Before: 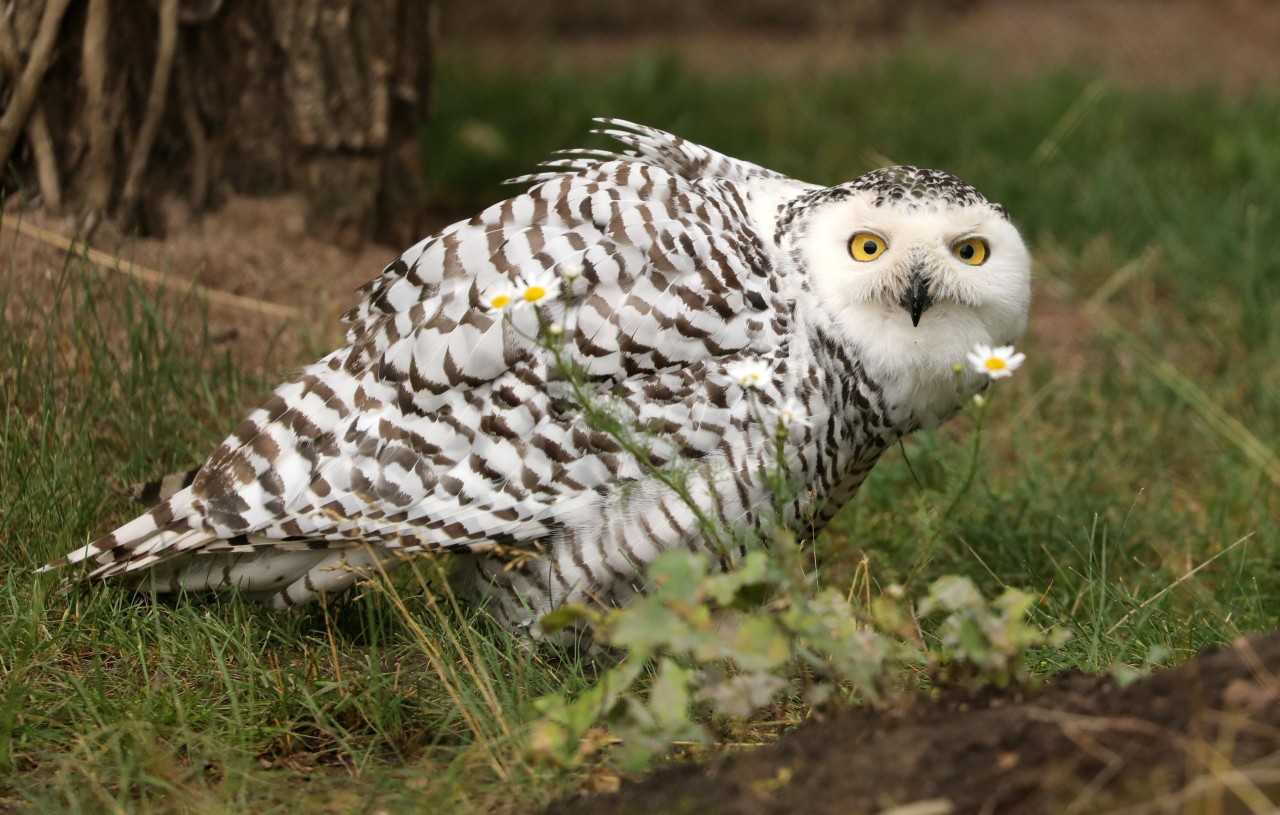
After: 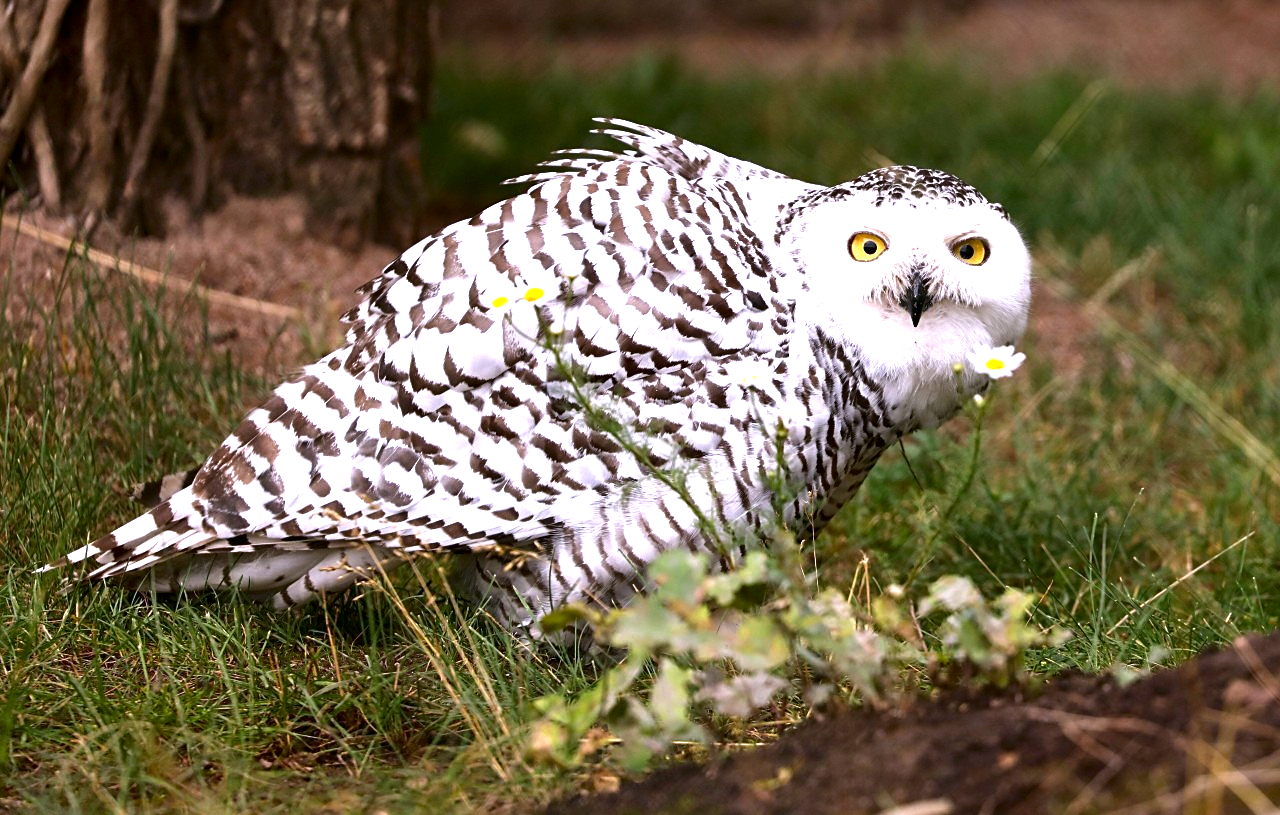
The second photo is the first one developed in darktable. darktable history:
contrast brightness saturation: brightness -0.2, saturation 0.08
white balance: red 1.042, blue 1.17
sharpen: on, module defaults
exposure: black level correction 0.001, exposure 0.955 EV, compensate exposure bias true, compensate highlight preservation false
